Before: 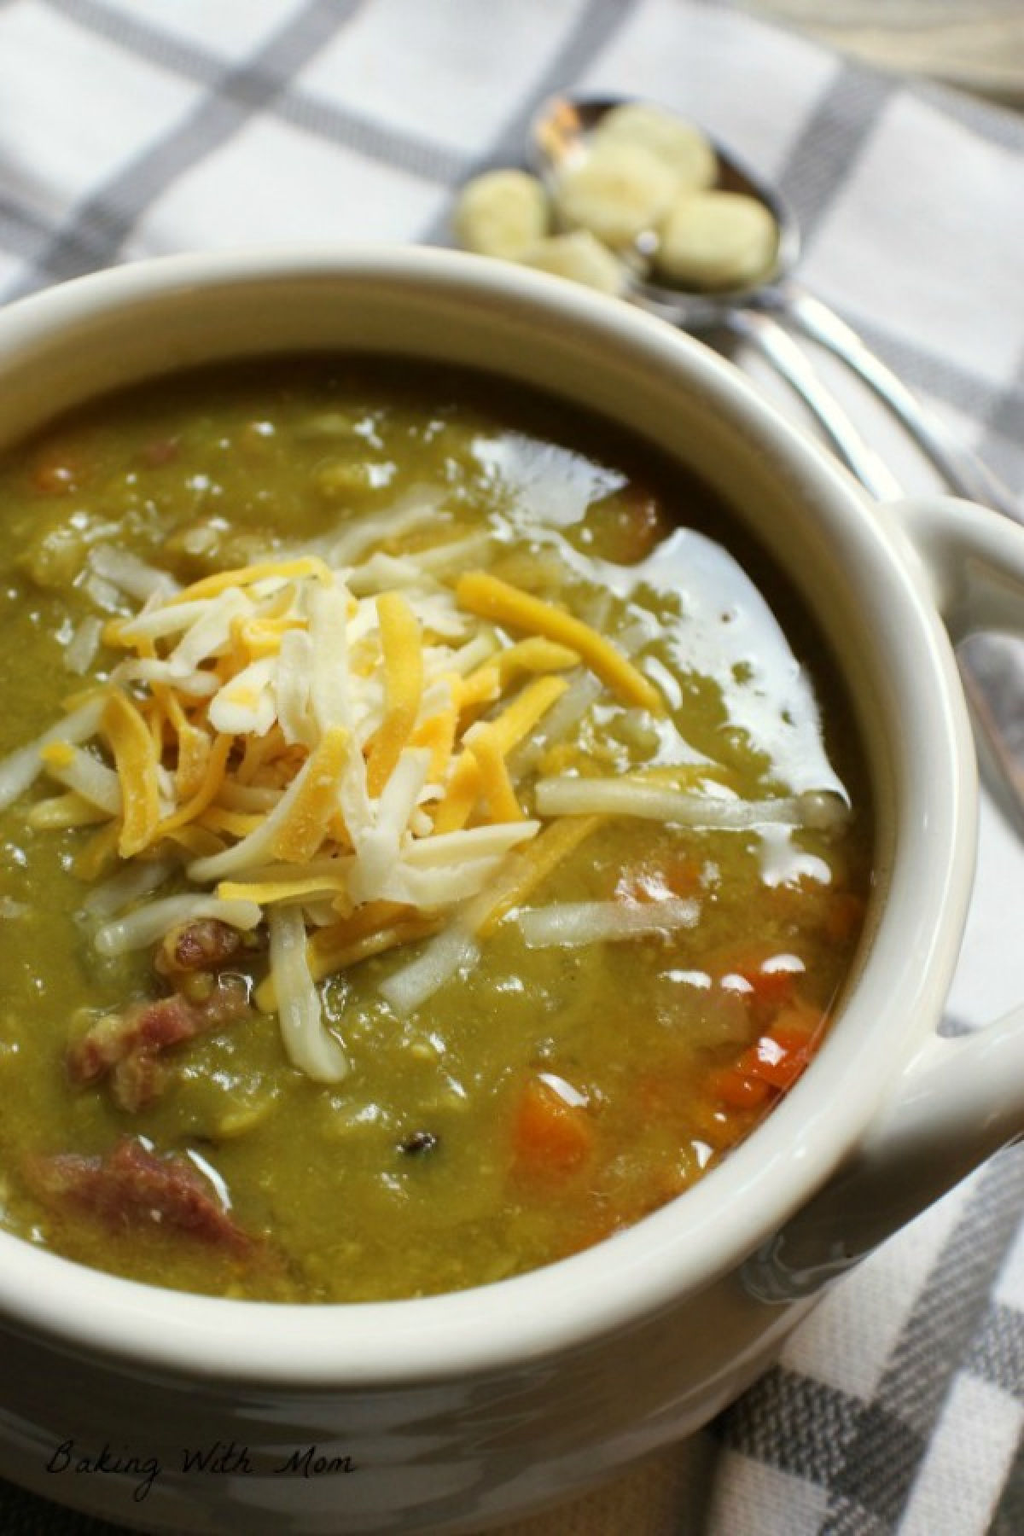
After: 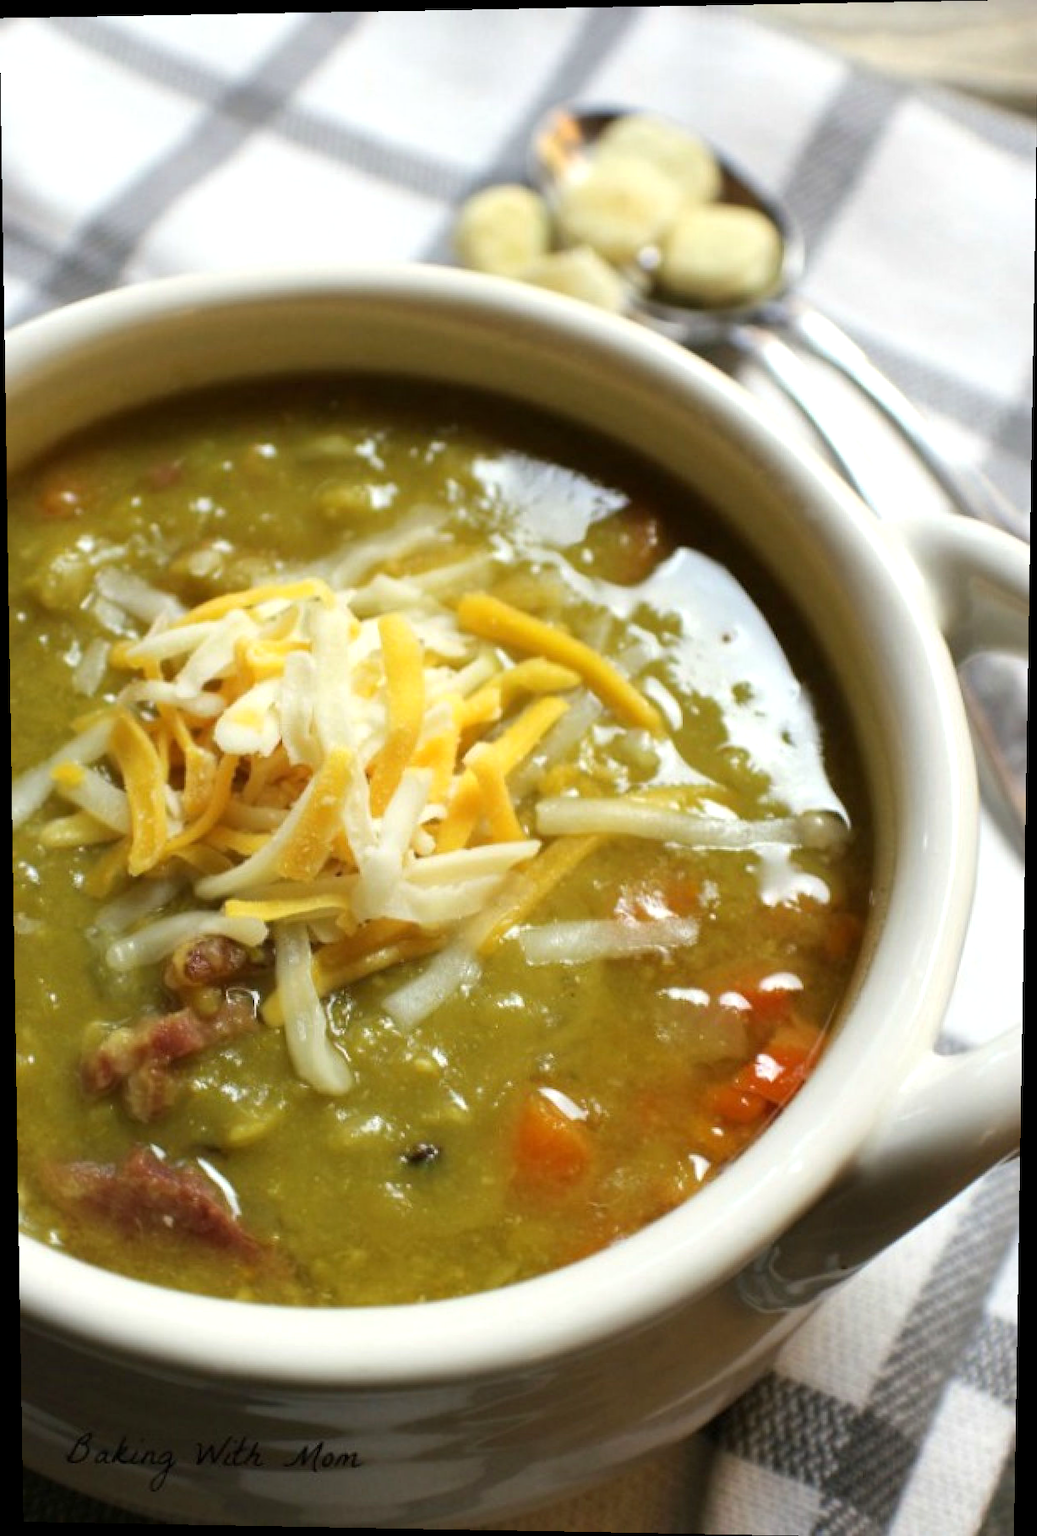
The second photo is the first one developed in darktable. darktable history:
exposure: exposure 0.3 EV, compensate highlight preservation false
rotate and perspective: lens shift (vertical) 0.048, lens shift (horizontal) -0.024, automatic cropping off
crop: top 0.05%, bottom 0.098%
